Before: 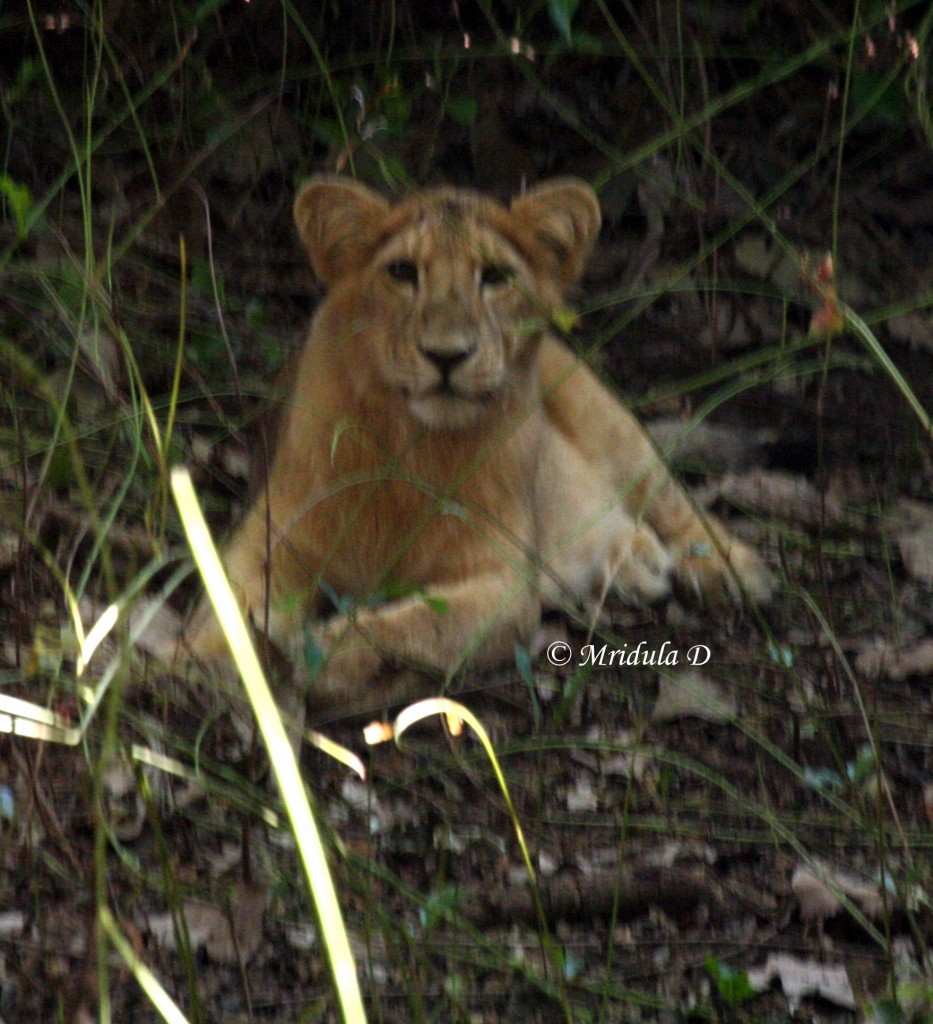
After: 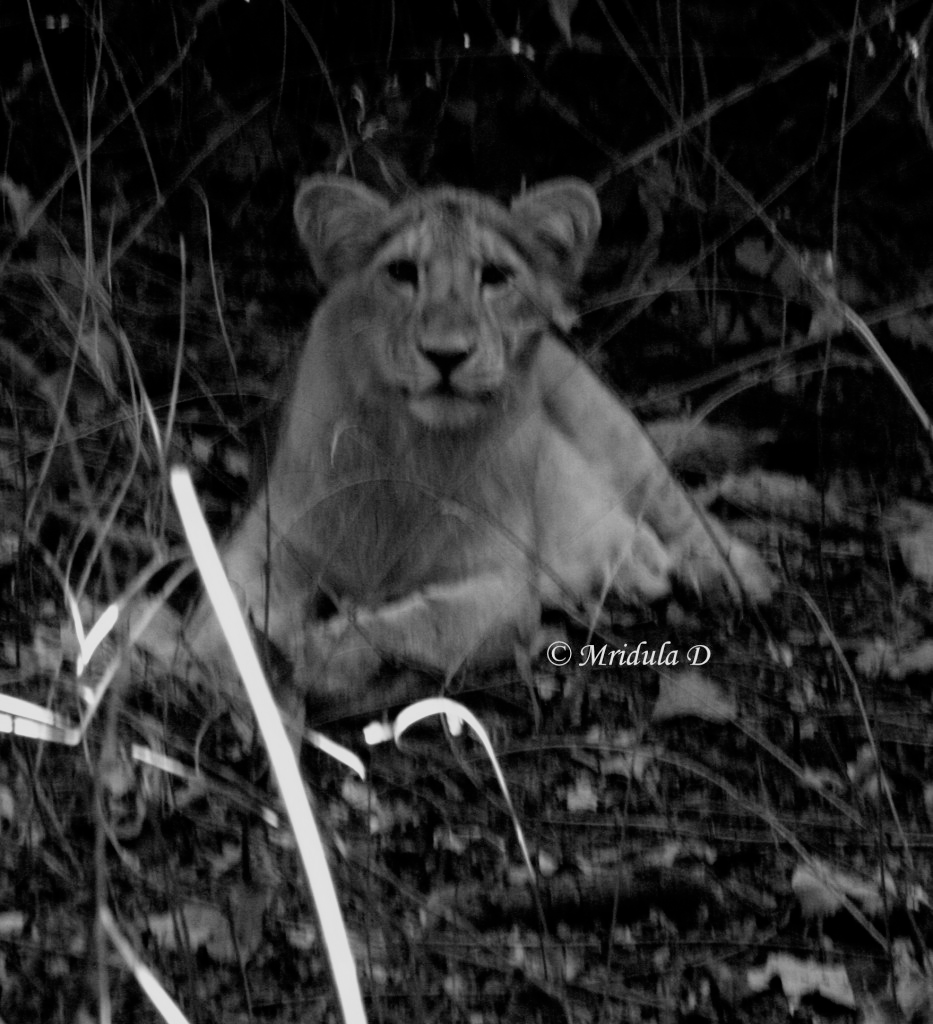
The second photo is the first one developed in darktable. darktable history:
filmic rgb: black relative exposure -5.83 EV, white relative exposure 3.4 EV, hardness 3.68
monochrome: a 32, b 64, size 2.3
tone equalizer: on, module defaults
